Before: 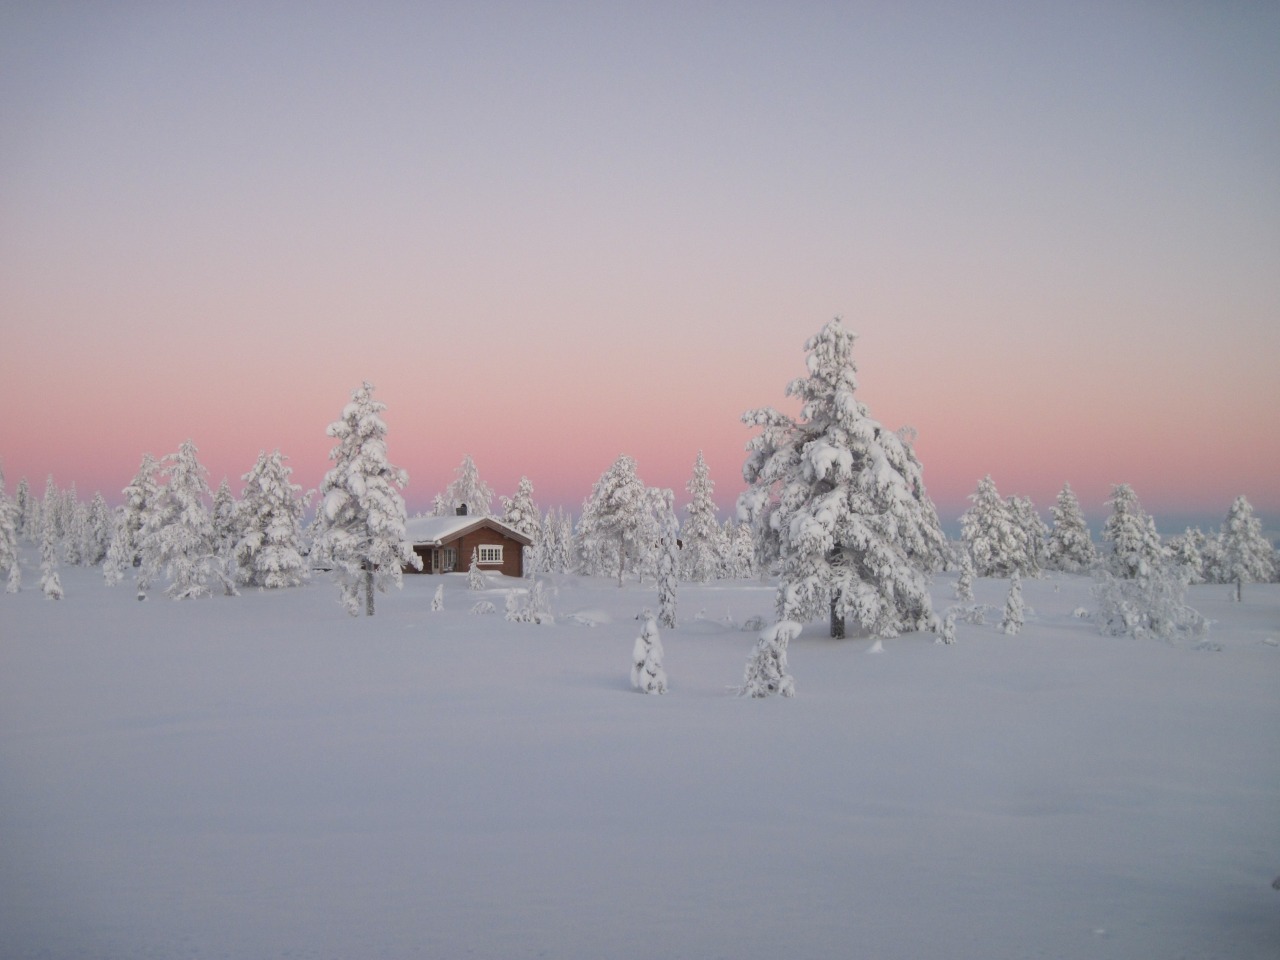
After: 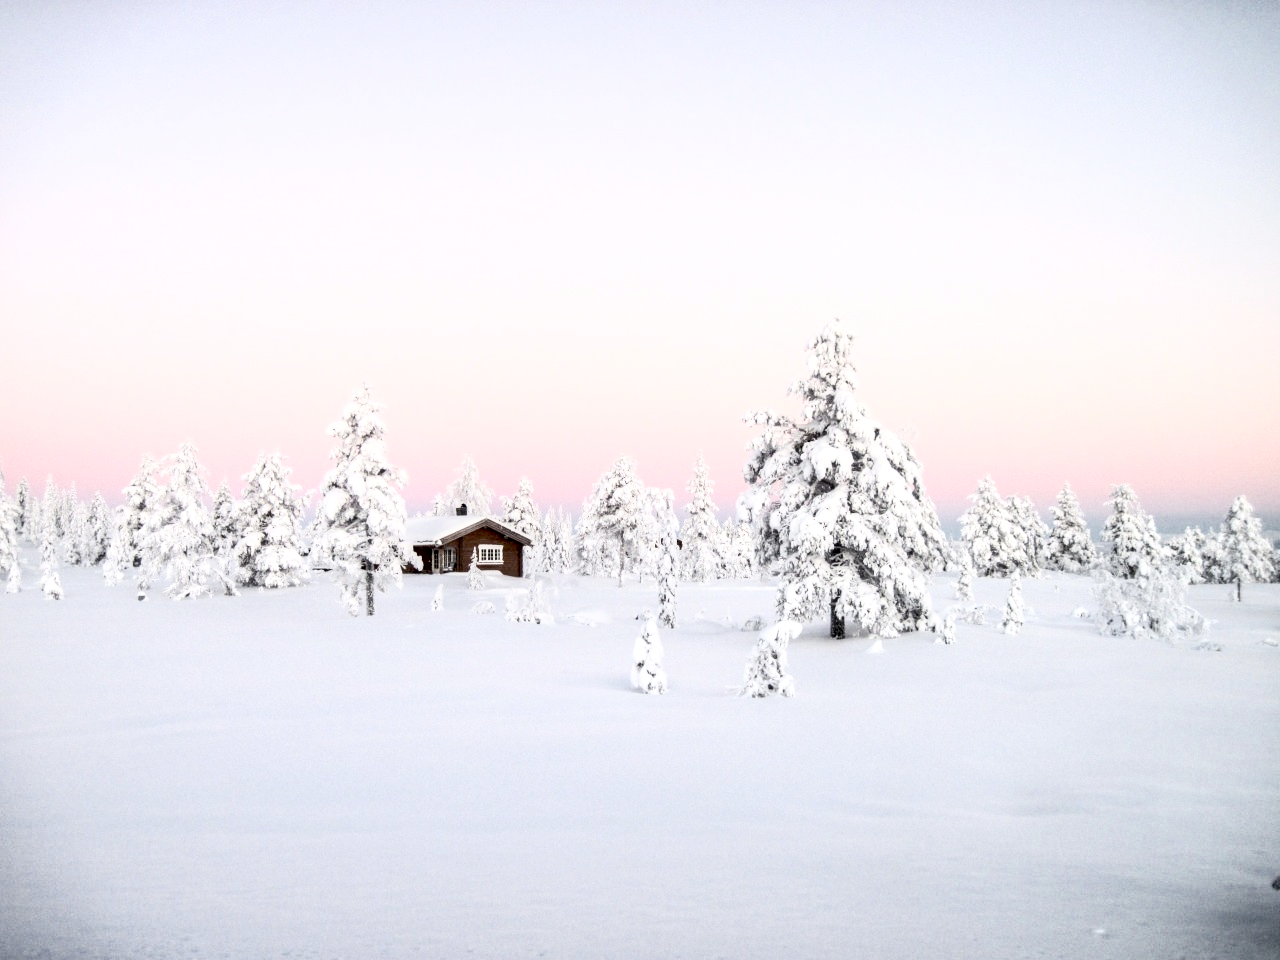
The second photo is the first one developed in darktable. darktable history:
exposure: black level correction 0.031, exposure 0.32 EV, compensate highlight preservation false
local contrast: highlights 60%, shadows 60%, detail 160%
contrast brightness saturation: contrast 0.575, brightness 0.579, saturation -0.342
tone equalizer: -8 EV -0.546 EV, edges refinement/feathering 500, mask exposure compensation -1.57 EV, preserve details no
